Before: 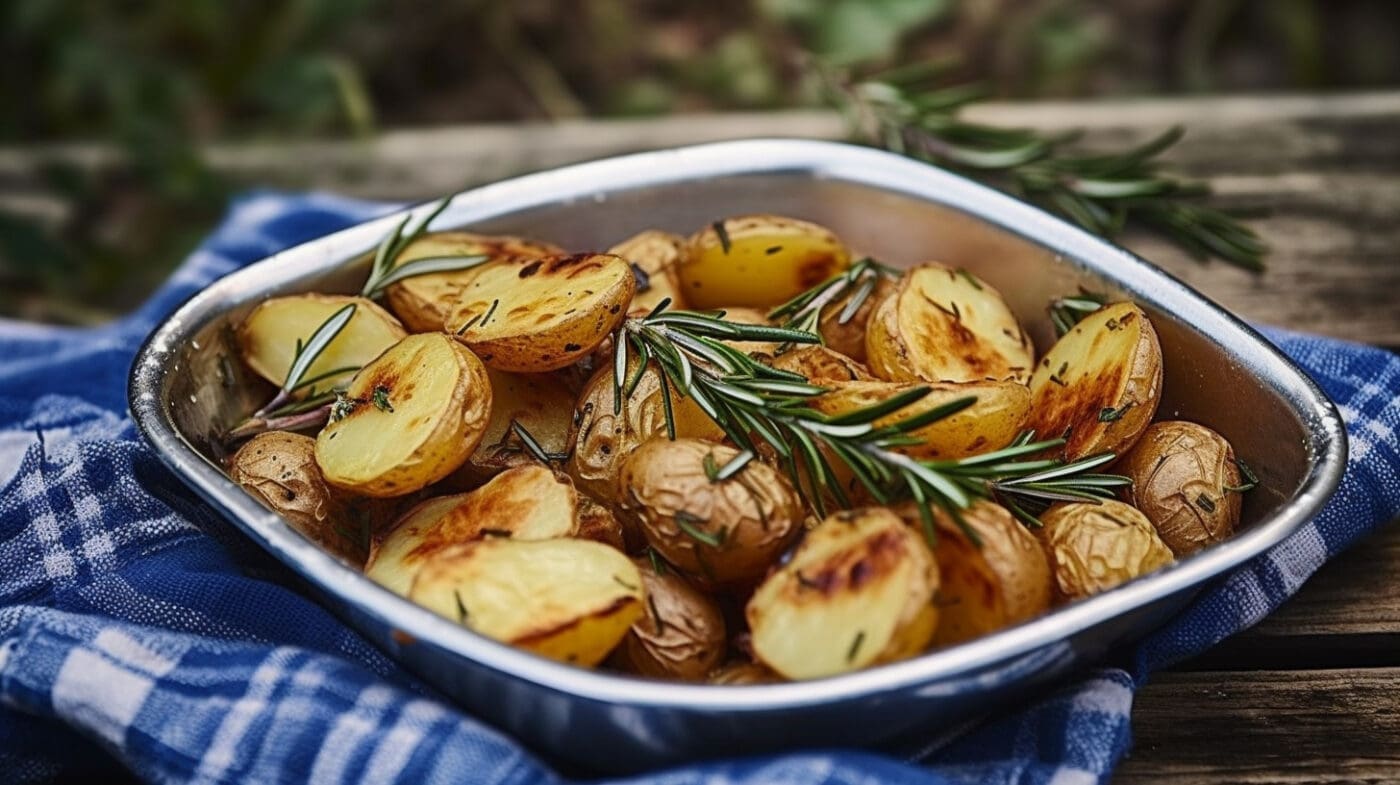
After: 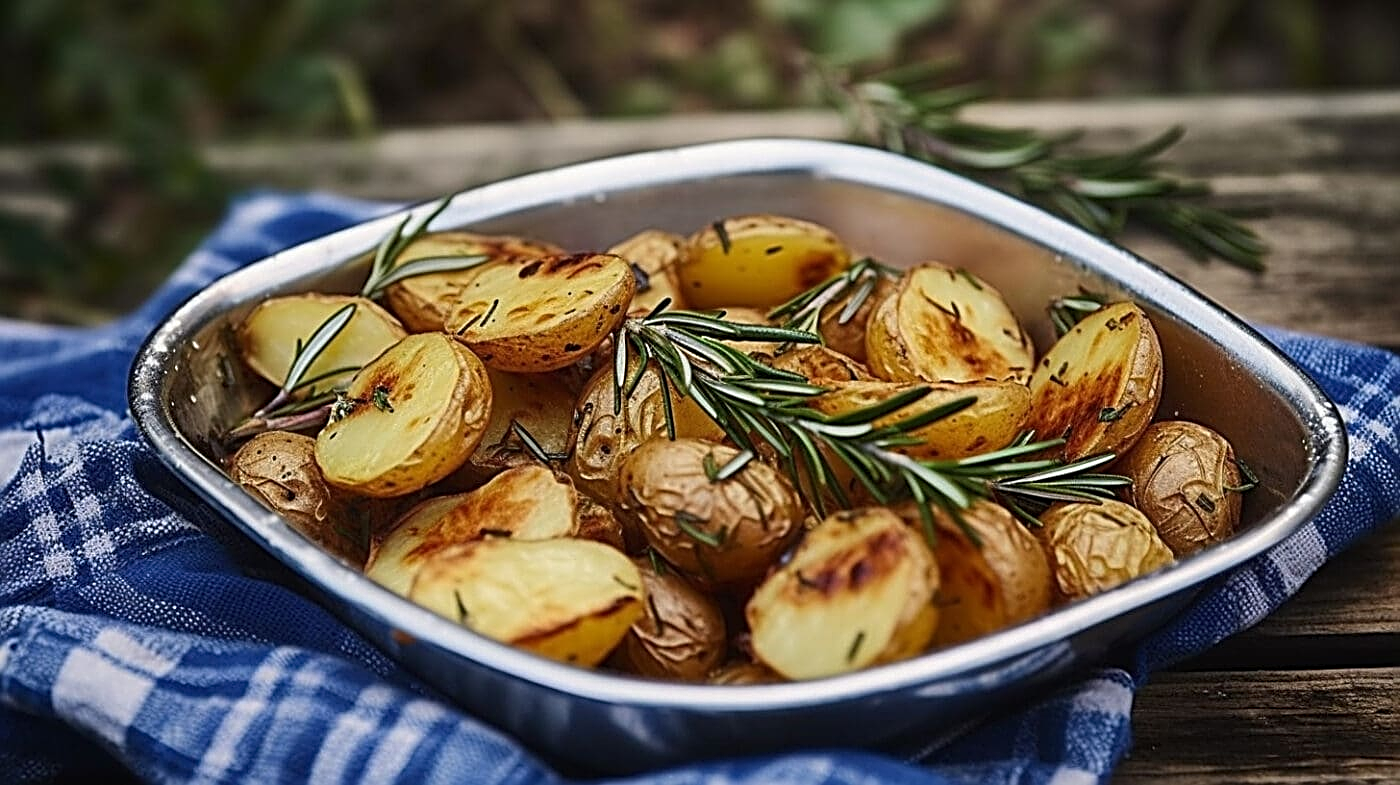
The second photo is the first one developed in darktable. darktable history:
sharpen: radius 2.548, amount 0.647
